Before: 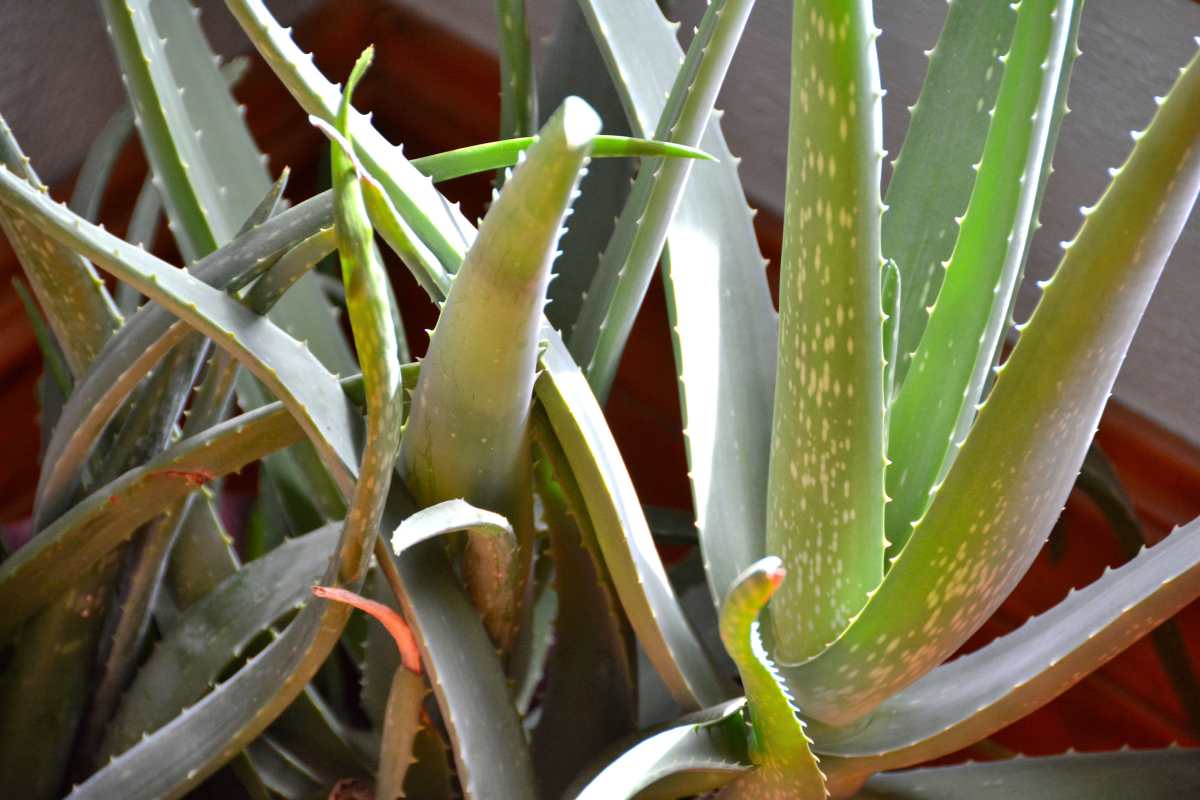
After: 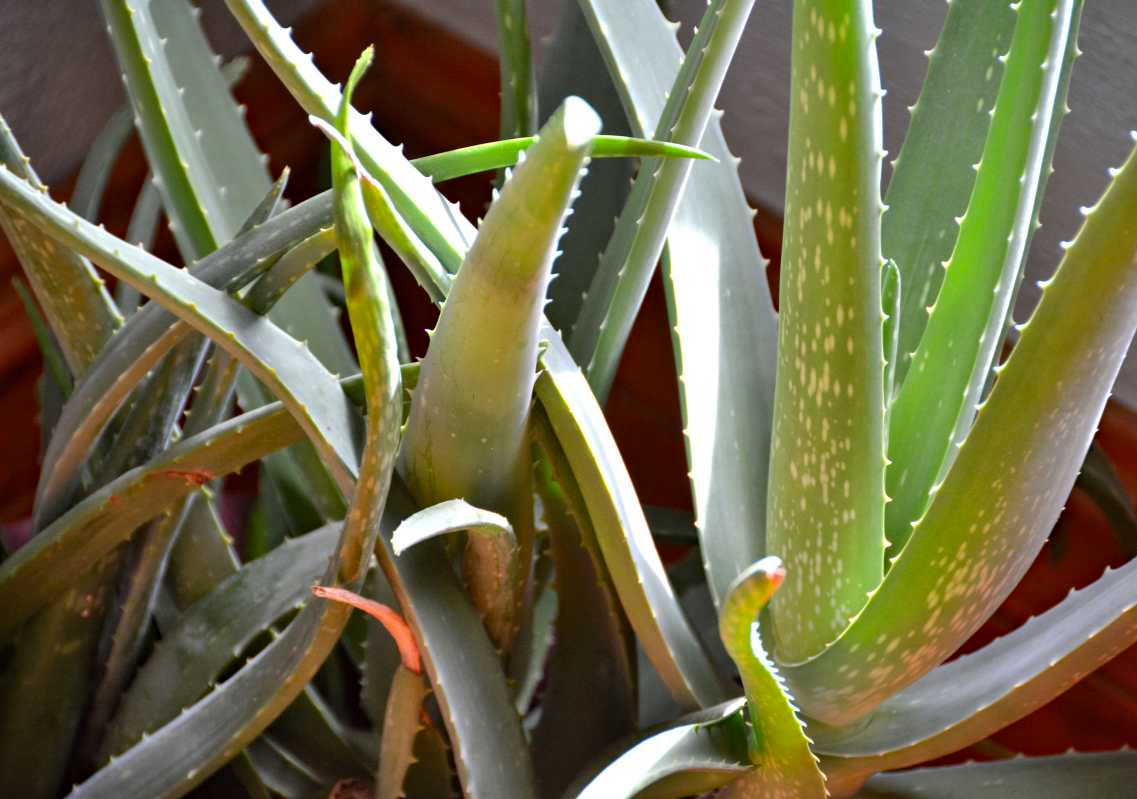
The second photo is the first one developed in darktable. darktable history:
crop and rotate: right 5.234%
haze removal: compatibility mode true, adaptive false
